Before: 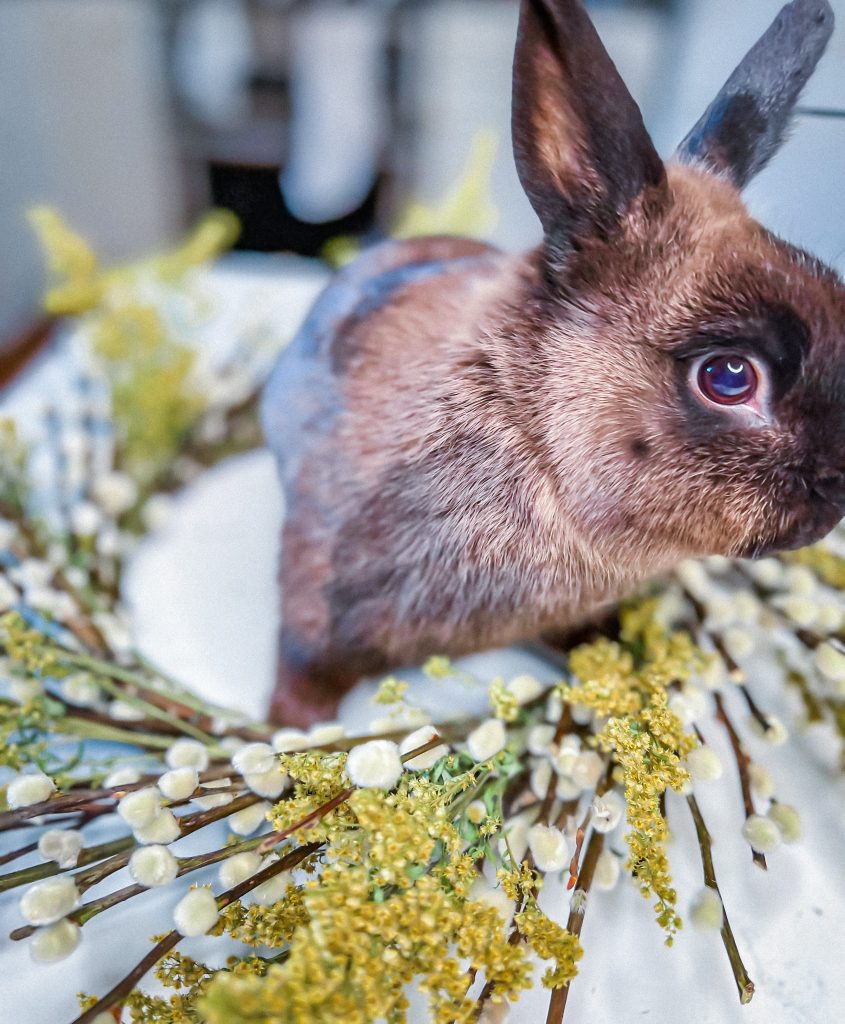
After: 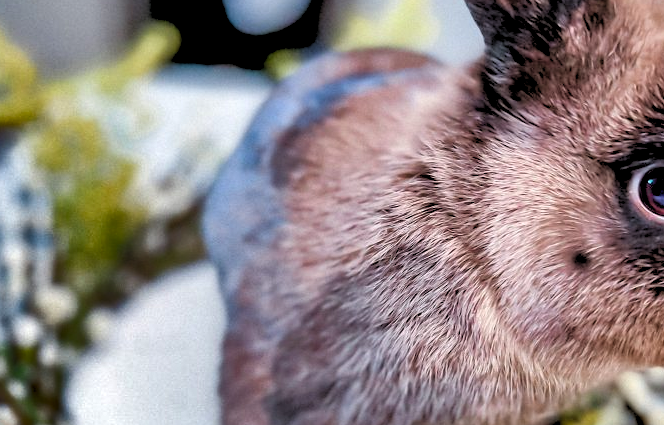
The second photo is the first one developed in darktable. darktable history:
rgb levels: levels [[0.029, 0.461, 0.922], [0, 0.5, 1], [0, 0.5, 1]]
shadows and highlights: shadows 19.13, highlights -83.41, soften with gaussian
crop: left 7.036%, top 18.398%, right 14.379%, bottom 40.043%
